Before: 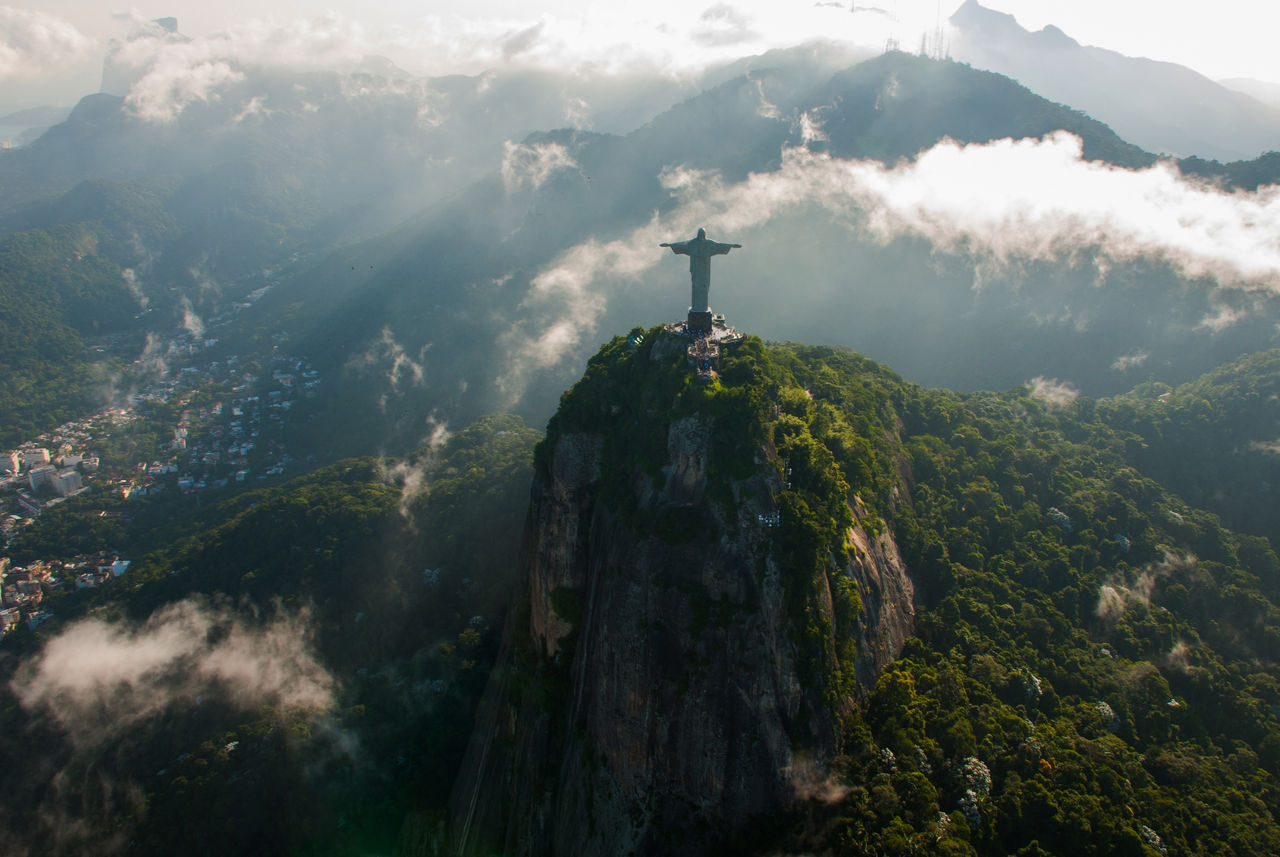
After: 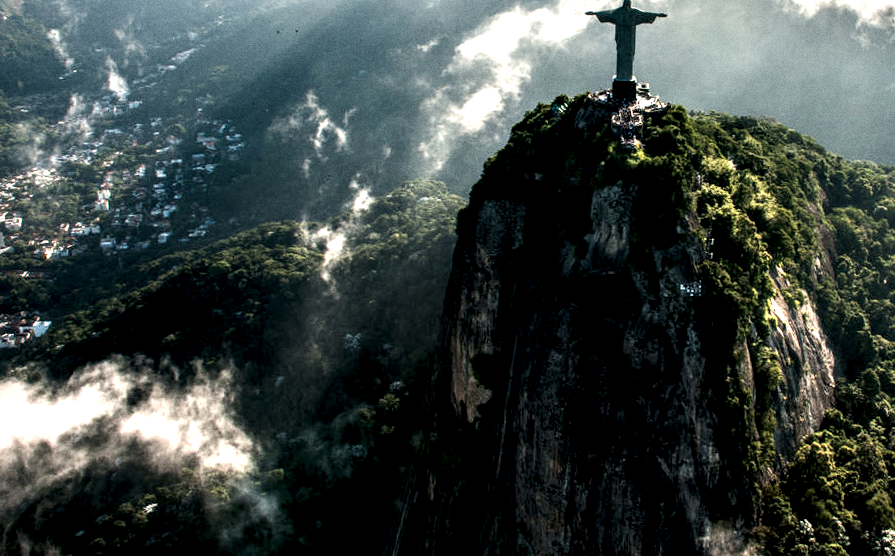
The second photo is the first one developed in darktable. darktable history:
grain: on, module defaults
local contrast: highlights 115%, shadows 42%, detail 293%
rotate and perspective: rotation 0.8°, automatic cropping off
crop: left 6.488%, top 27.668%, right 24.183%, bottom 8.656%
